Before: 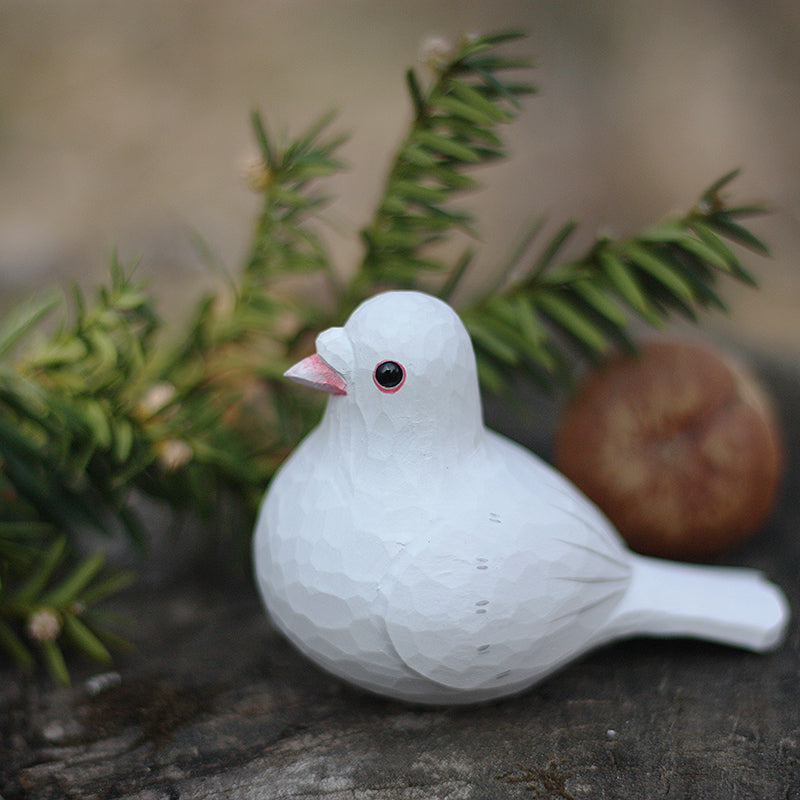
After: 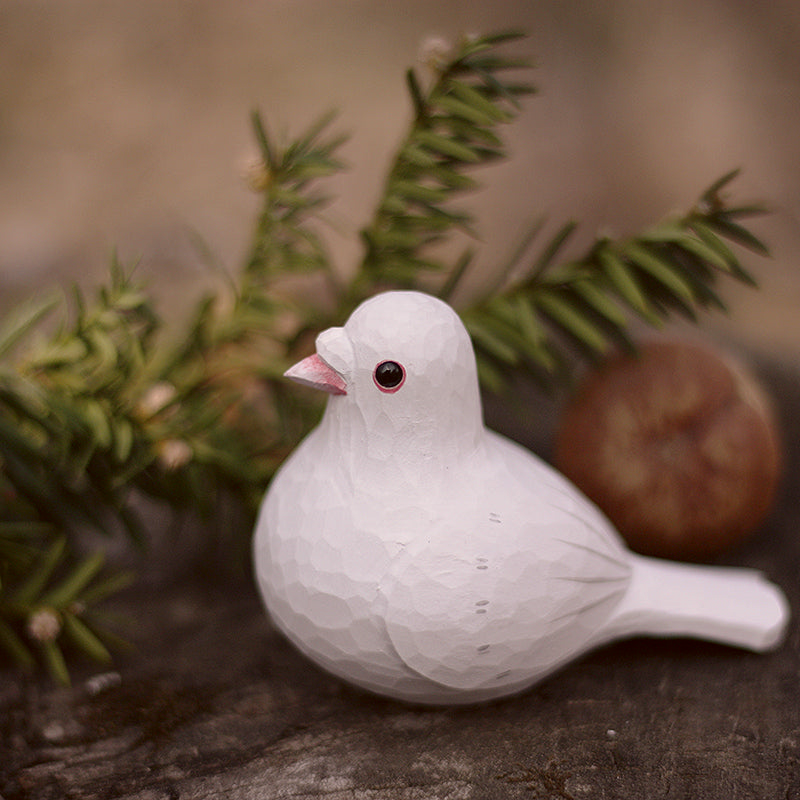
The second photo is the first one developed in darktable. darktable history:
contrast brightness saturation: contrast 0.03, brightness -0.04
vibrance: vibrance 14%
color correction: highlights a* 10.21, highlights b* 9.79, shadows a* 8.61, shadows b* 7.88, saturation 0.8
